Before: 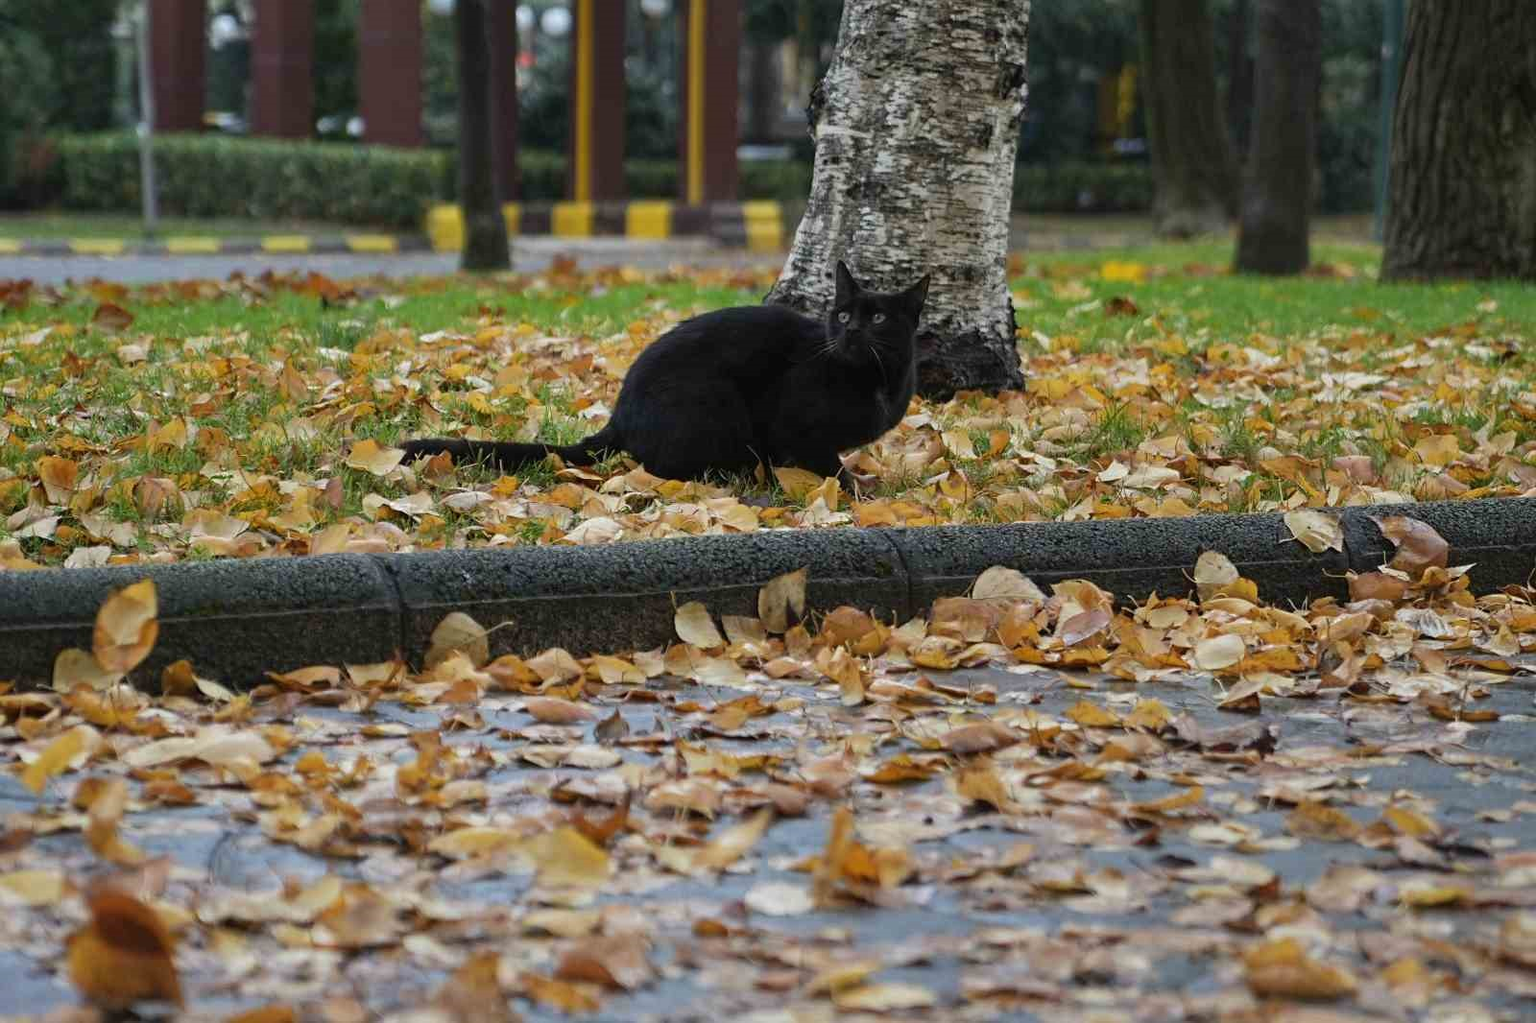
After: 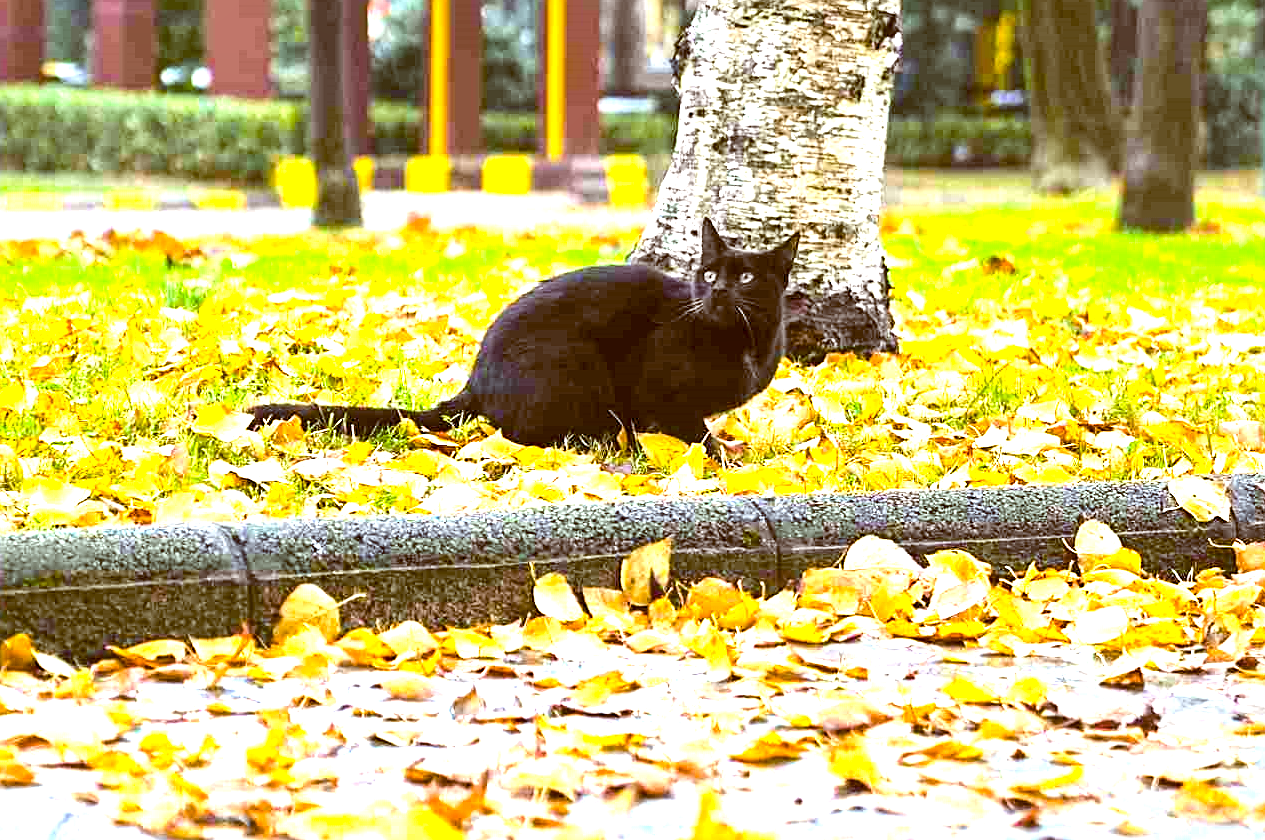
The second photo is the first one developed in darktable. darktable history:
tone curve: curves: ch0 [(0, 0) (0.003, 0.003) (0.011, 0.012) (0.025, 0.024) (0.044, 0.039) (0.069, 0.052) (0.1, 0.072) (0.136, 0.097) (0.177, 0.128) (0.224, 0.168) (0.277, 0.217) (0.335, 0.276) (0.399, 0.345) (0.468, 0.429) (0.543, 0.524) (0.623, 0.628) (0.709, 0.732) (0.801, 0.829) (0.898, 0.919) (1, 1)], color space Lab, linked channels, preserve colors none
local contrast: mode bilateral grid, contrast 20, coarseness 50, detail 128%, midtone range 0.2
exposure: exposure 2.21 EV, compensate highlight preservation false
color balance rgb: global offset › chroma 0.409%, global offset › hue 31.27°, perceptual saturation grading › global saturation 19.481%, perceptual brilliance grading › global brilliance 9.457%, perceptual brilliance grading › shadows 15.332%, global vibrance 30.568%
sharpen: on, module defaults
crop and rotate: left 10.582%, top 5.072%, right 10.304%, bottom 16.079%
